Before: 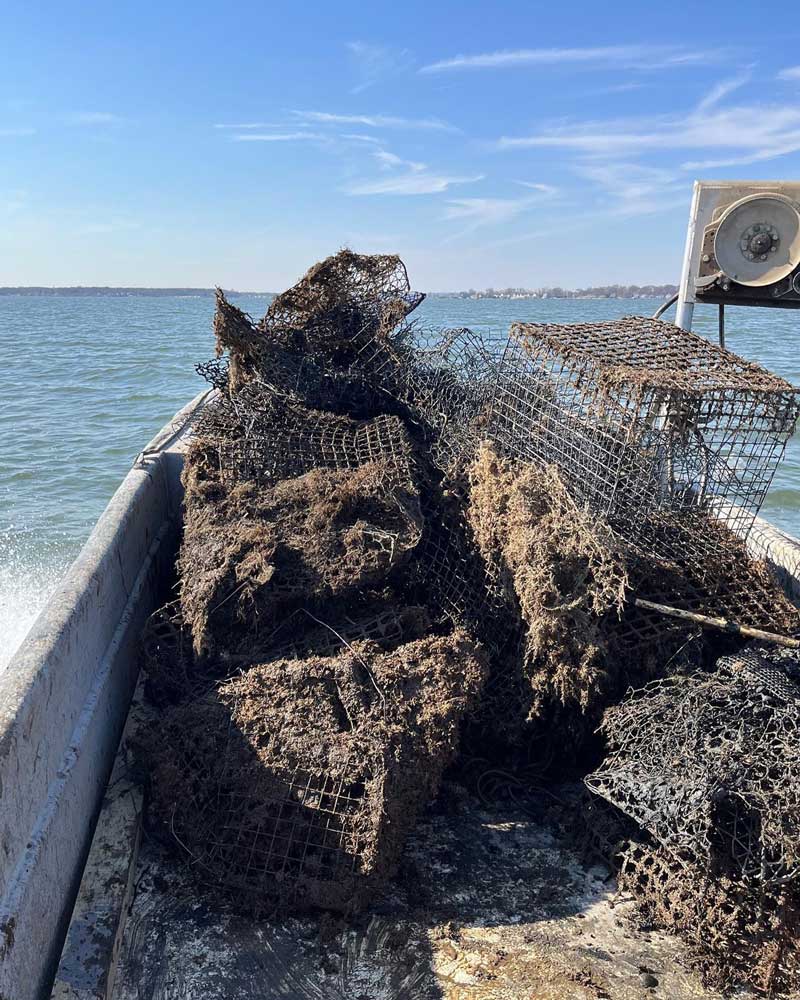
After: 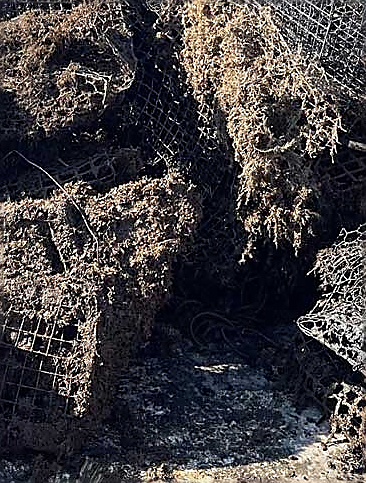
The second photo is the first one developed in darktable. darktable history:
crop: left 35.976%, top 45.819%, right 18.162%, bottom 5.807%
sharpen: radius 1.4, amount 1.25, threshold 0.7
